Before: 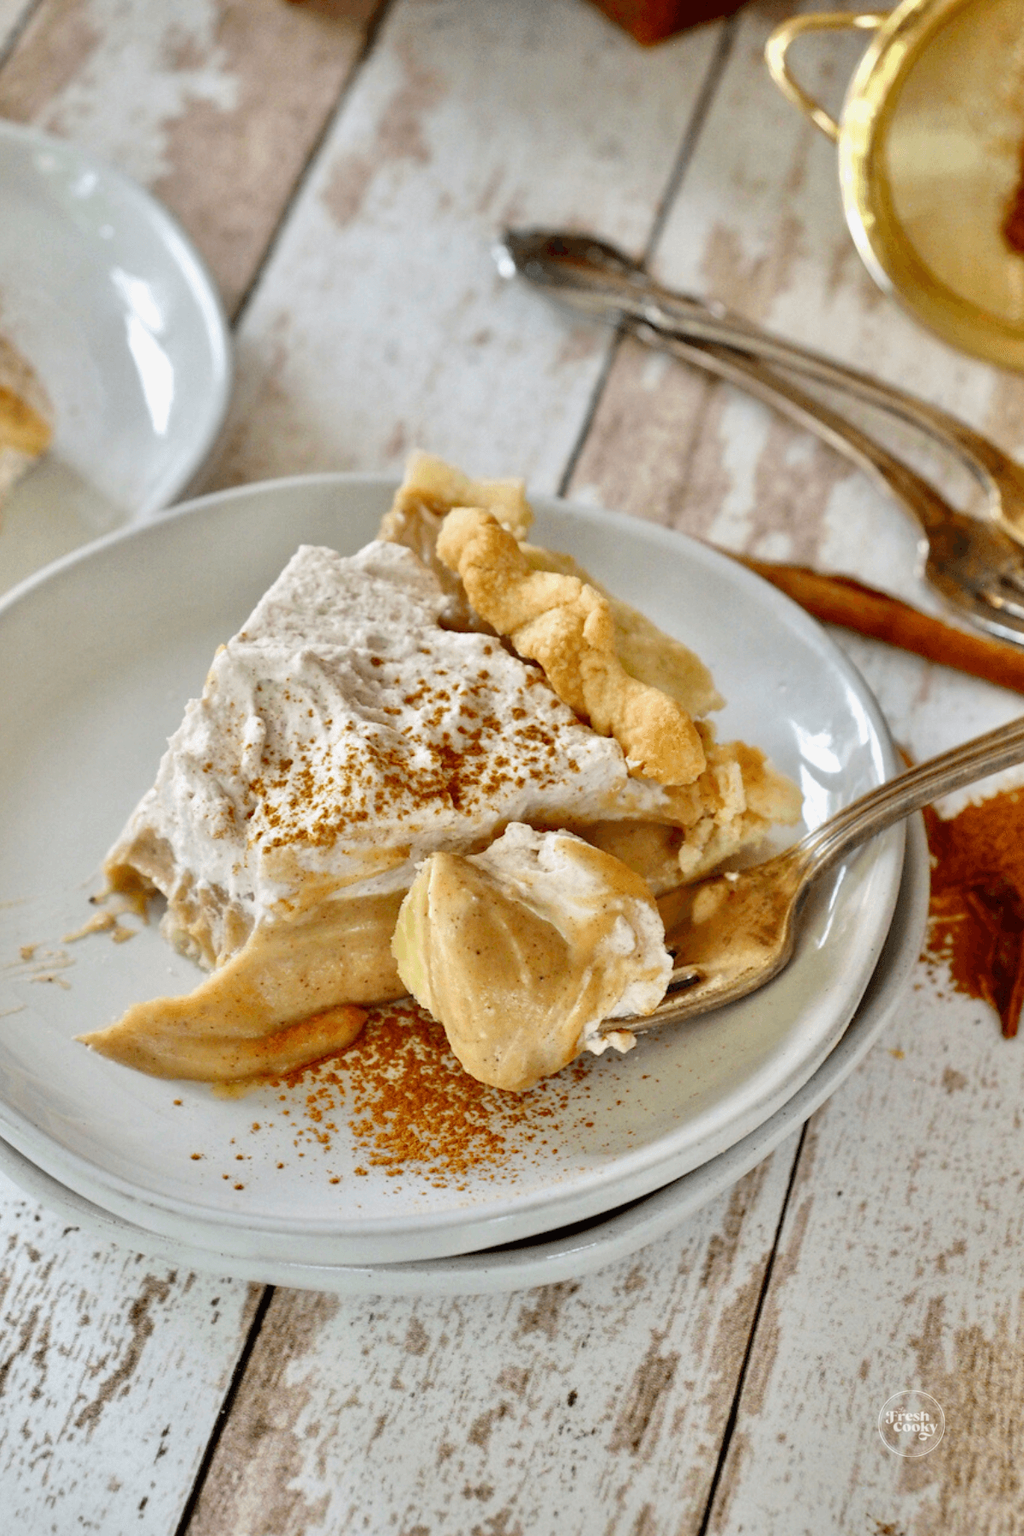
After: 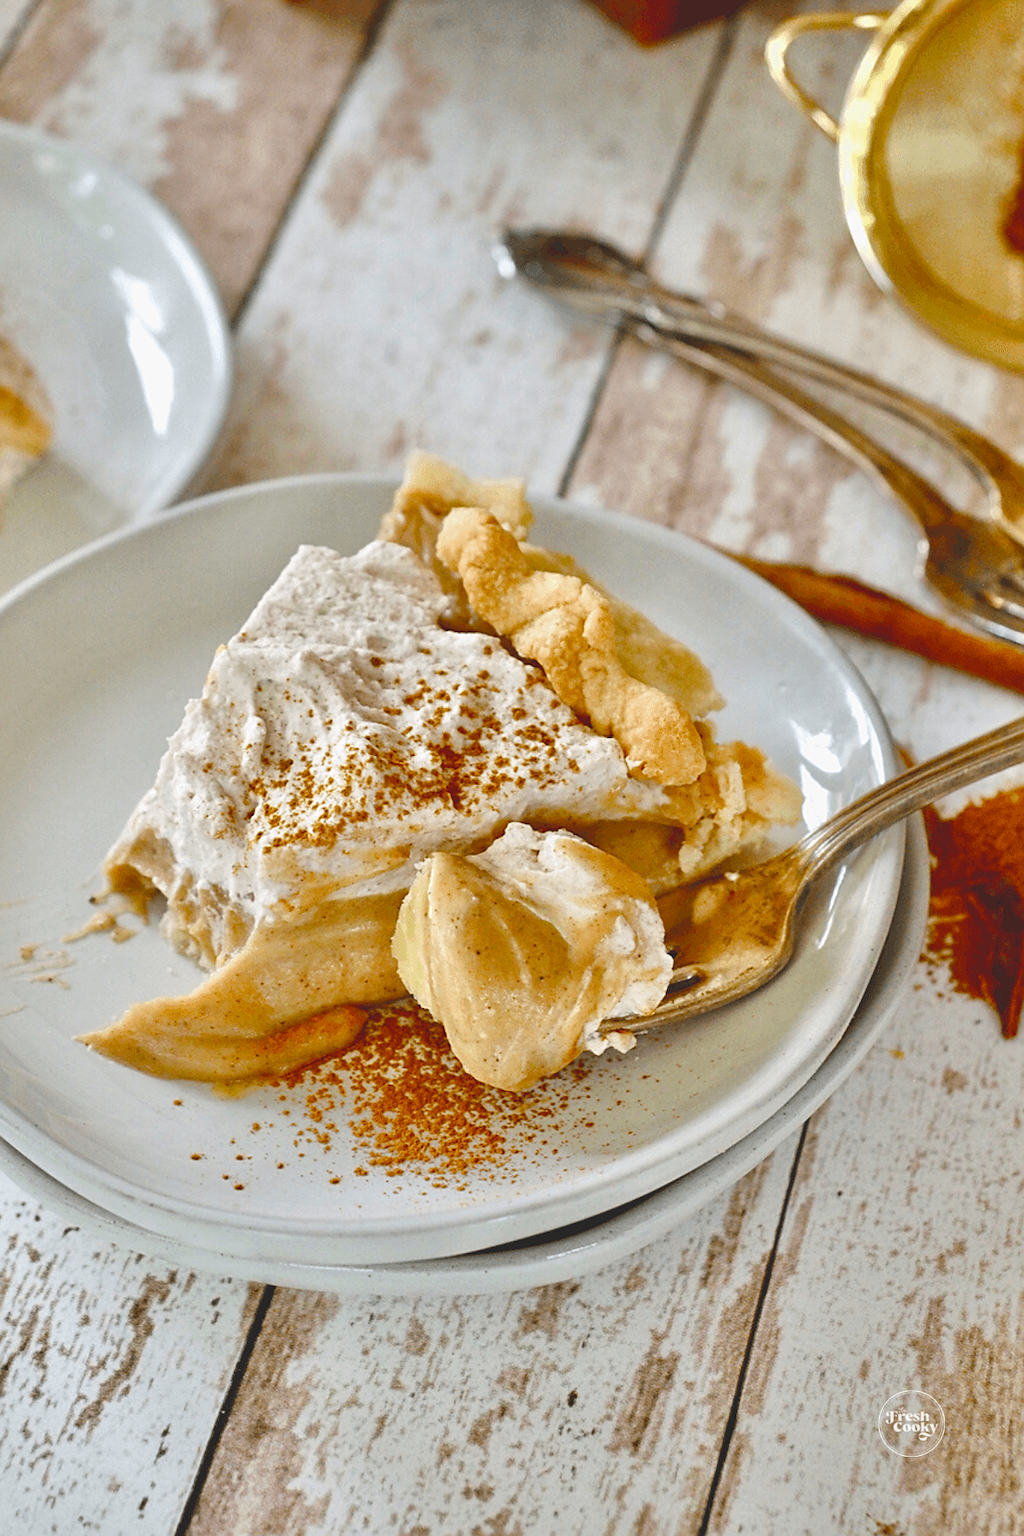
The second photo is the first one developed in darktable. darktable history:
sharpen: on, module defaults
color balance rgb: global offset › luminance 1.992%, perceptual saturation grading › global saturation 0.098%, perceptual saturation grading › highlights -17.973%, perceptual saturation grading › mid-tones 33.458%, perceptual saturation grading › shadows 50.453%, global vibrance 20%
color correction: highlights a* 0.009, highlights b* -0.442
